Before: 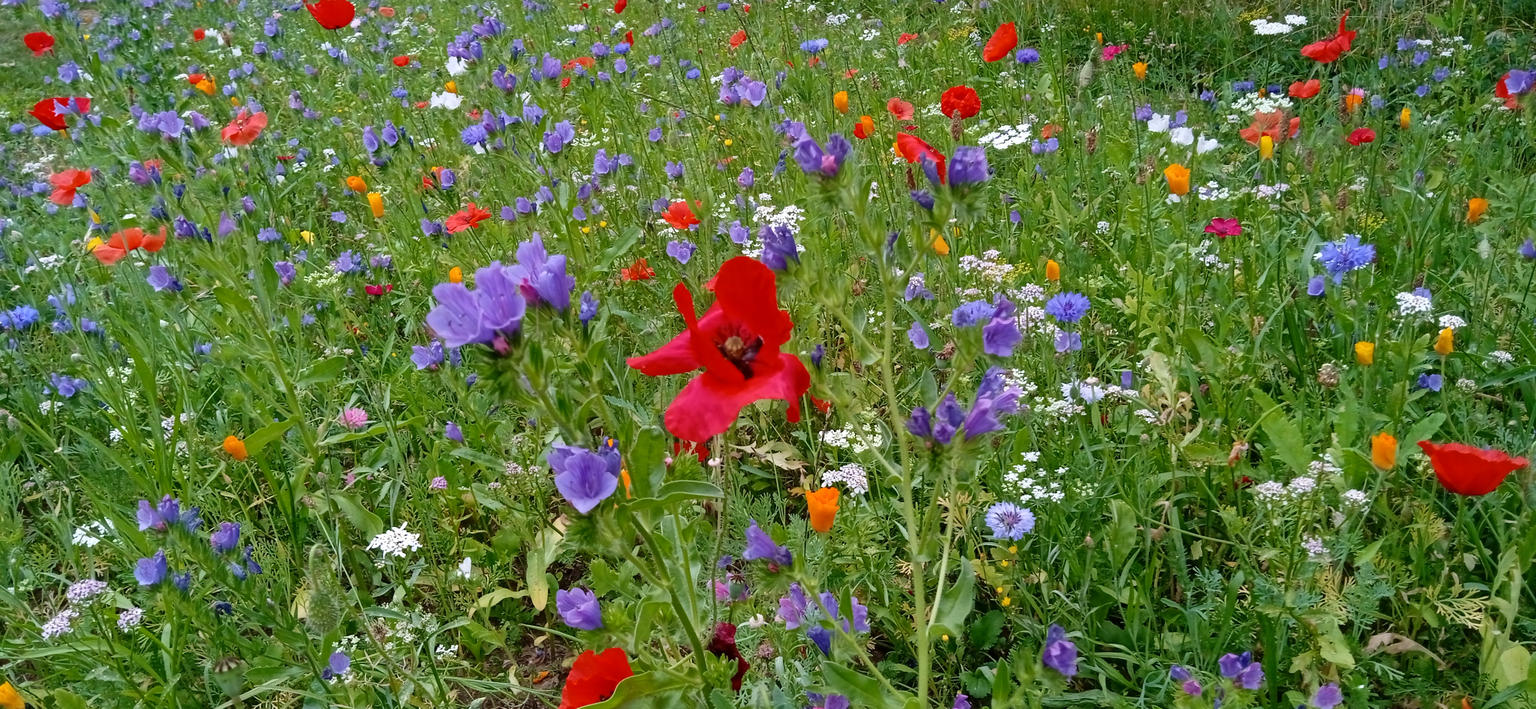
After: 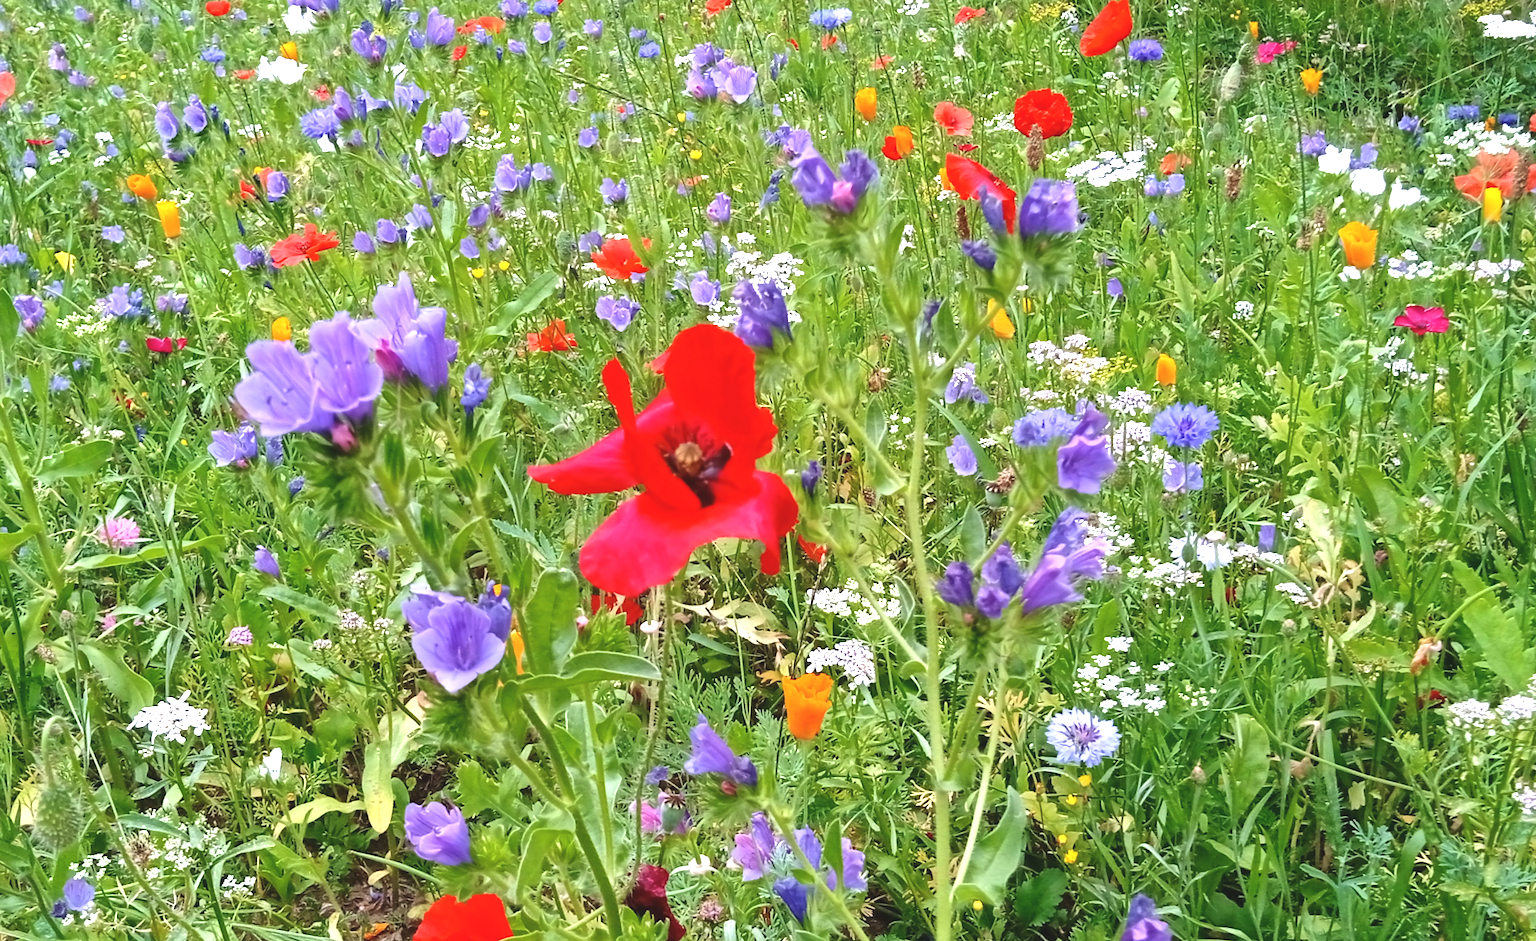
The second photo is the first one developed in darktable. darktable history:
crop and rotate: angle -3.08°, left 13.921%, top 0.044%, right 10.902%, bottom 0.032%
exposure: black level correction -0.005, exposure 1 EV, compensate exposure bias true, compensate highlight preservation false
